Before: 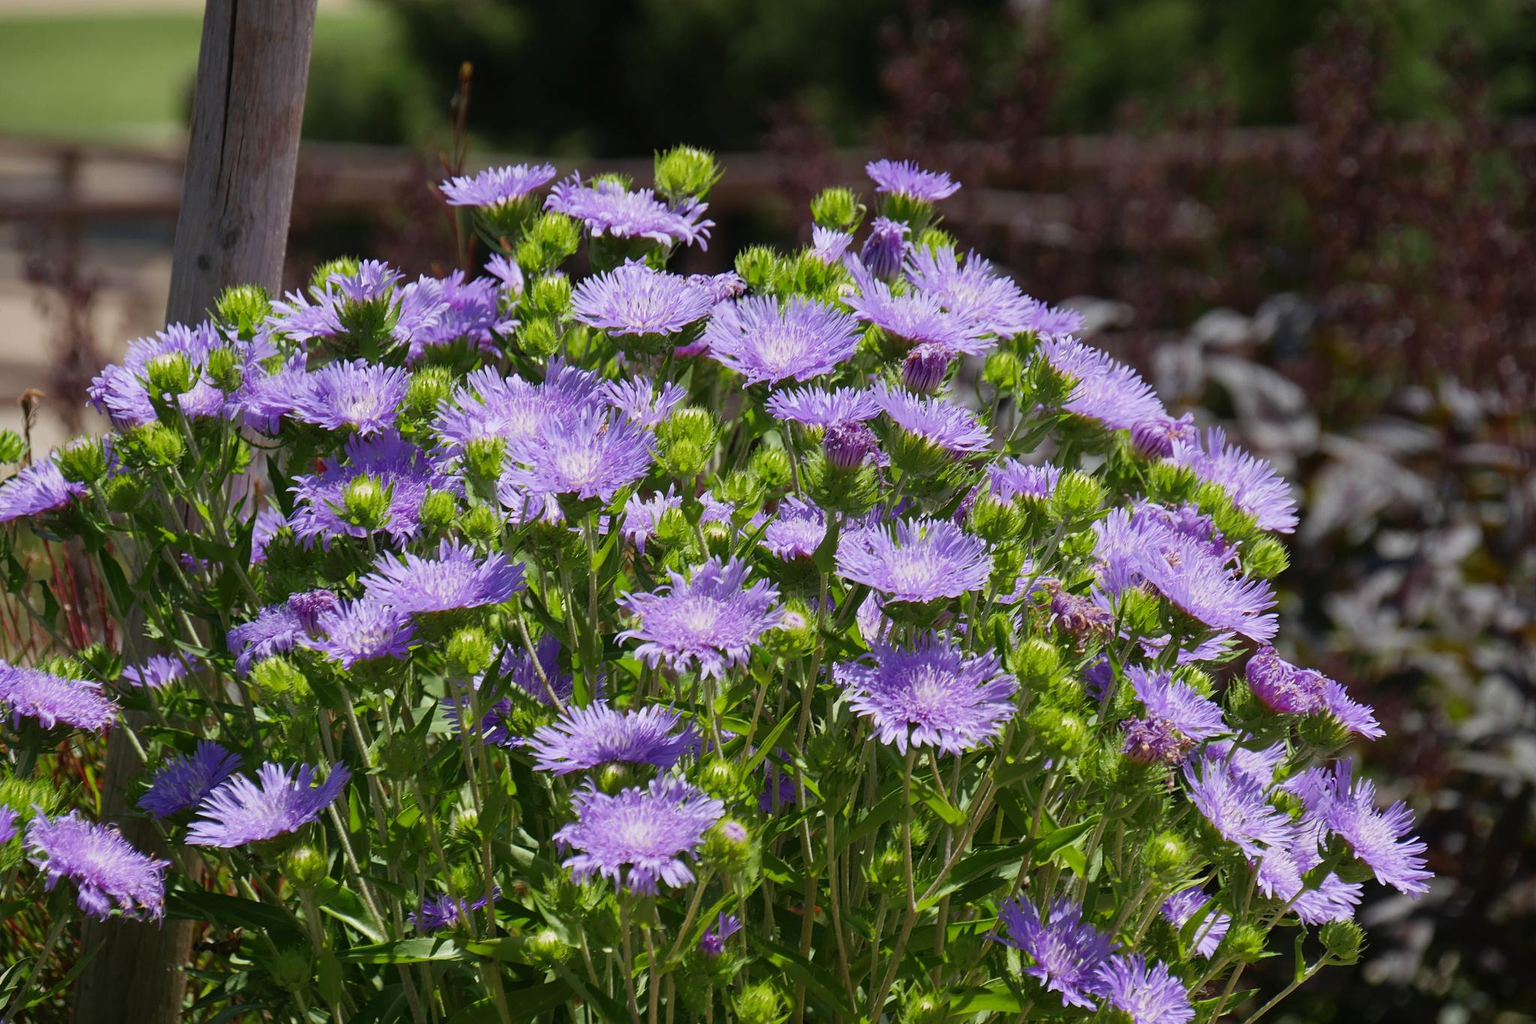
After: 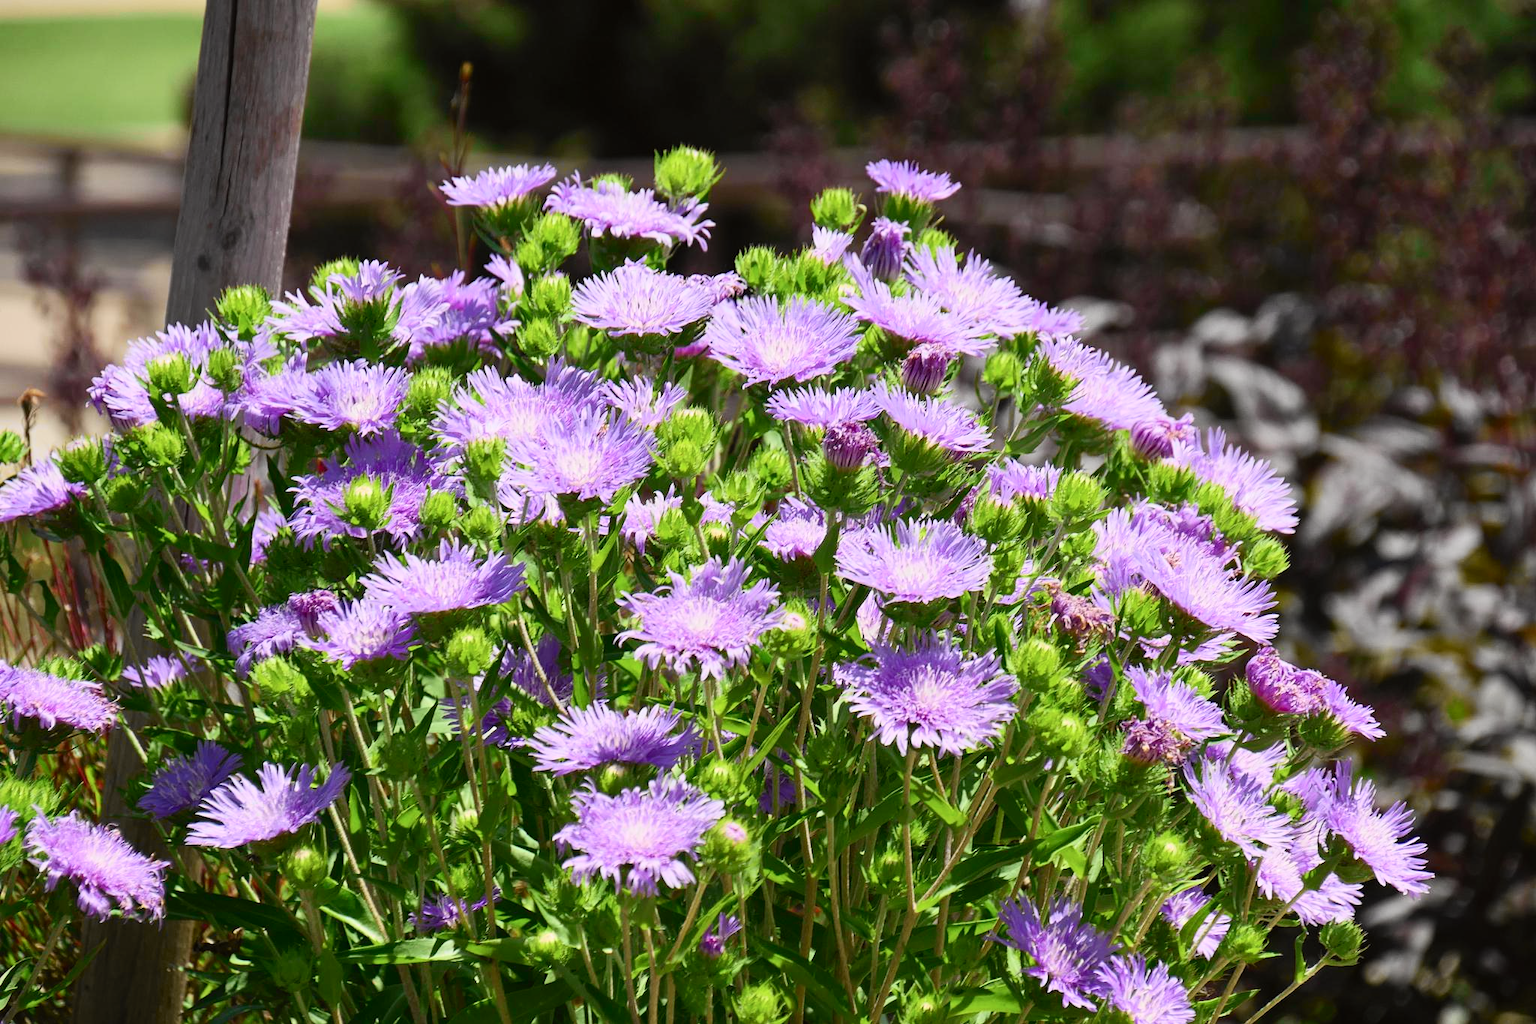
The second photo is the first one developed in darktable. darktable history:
shadows and highlights: radius 336.65, shadows 29.13, shadows color adjustment 97.68%, soften with gaussian
tone curve: curves: ch0 [(0, 0) (0.055, 0.05) (0.258, 0.287) (0.434, 0.526) (0.517, 0.648) (0.745, 0.874) (1, 1)]; ch1 [(0, 0) (0.346, 0.307) (0.418, 0.383) (0.46, 0.439) (0.482, 0.493) (0.502, 0.503) (0.517, 0.514) (0.55, 0.561) (0.588, 0.603) (0.646, 0.688) (1, 1)]; ch2 [(0, 0) (0.346, 0.34) (0.431, 0.45) (0.485, 0.499) (0.5, 0.503) (0.527, 0.525) (0.545, 0.562) (0.679, 0.706) (1, 1)], color space Lab, independent channels, preserve colors none
